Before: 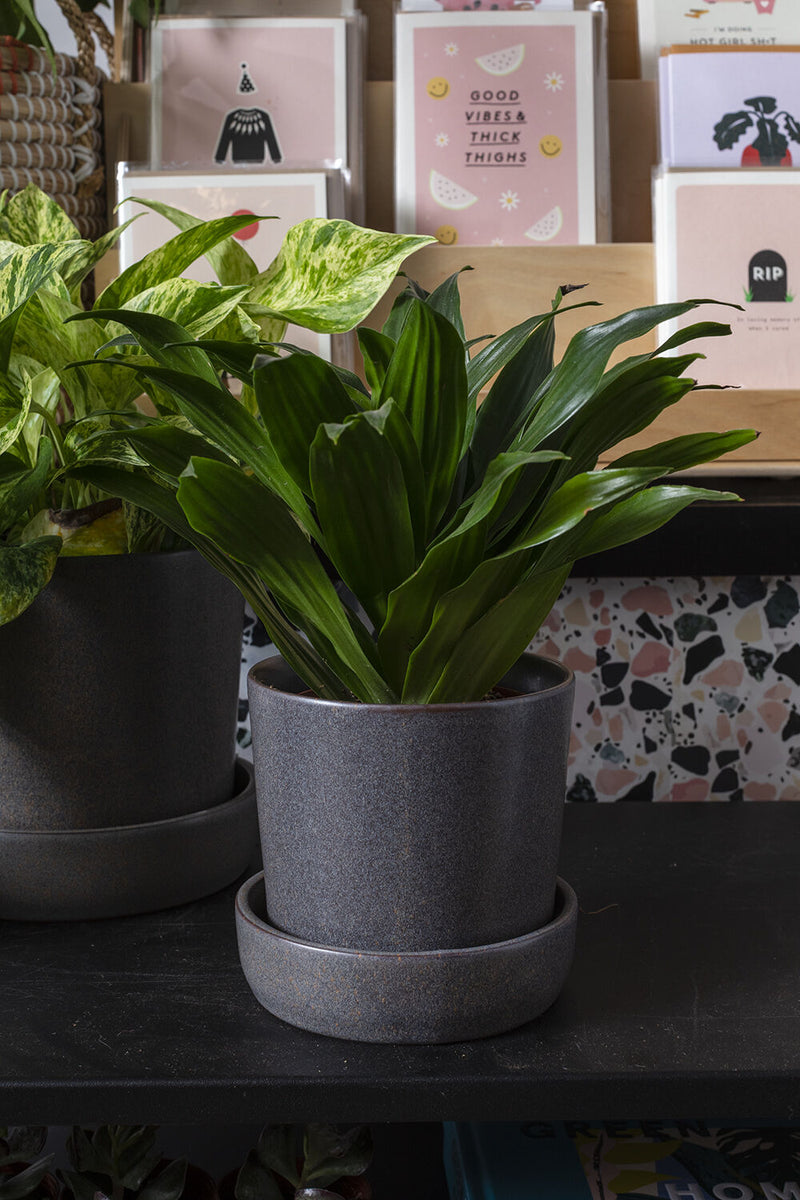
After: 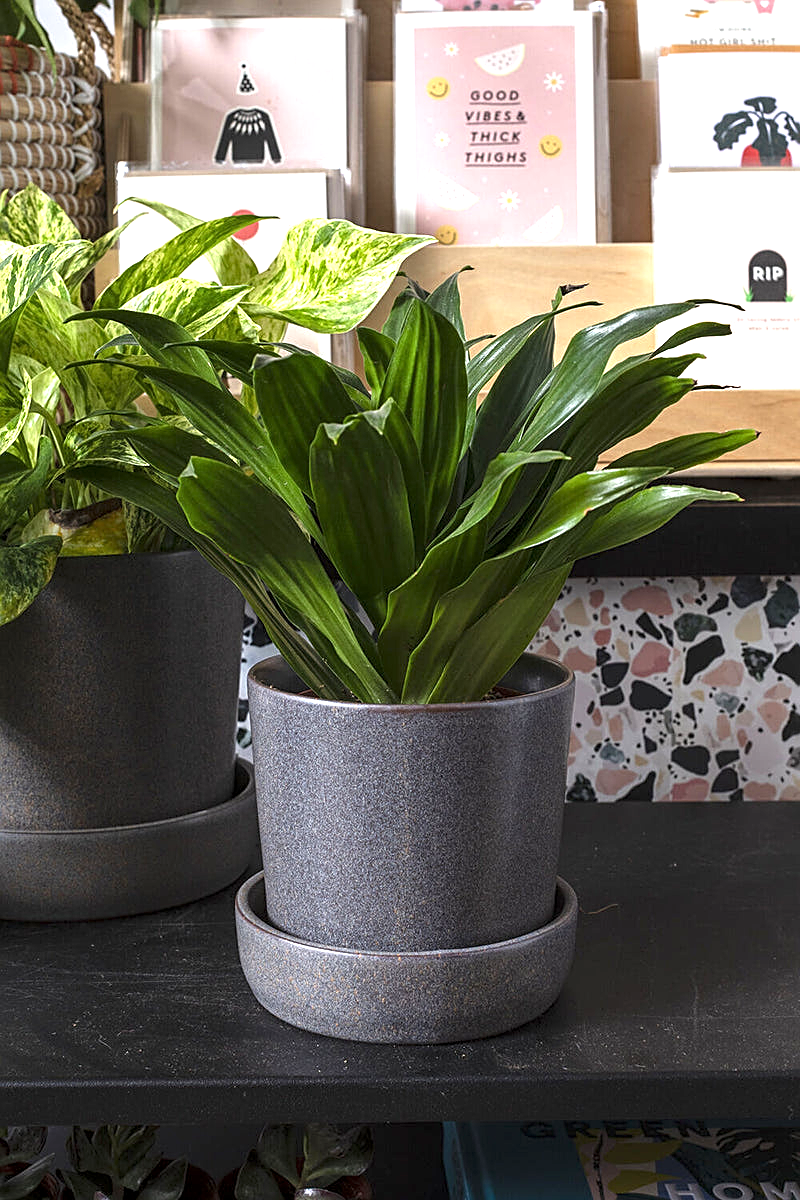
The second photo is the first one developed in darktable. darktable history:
sharpen: on, module defaults
exposure: exposure 1.146 EV, compensate highlight preservation false
local contrast: highlights 103%, shadows 103%, detail 119%, midtone range 0.2
